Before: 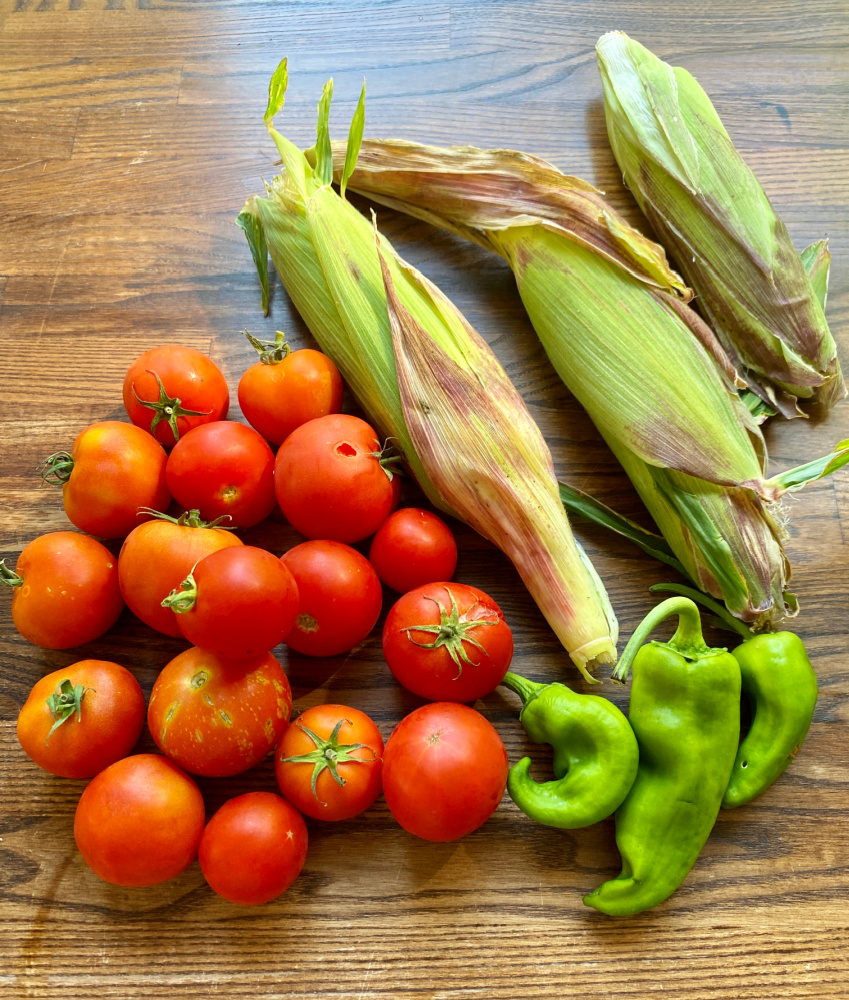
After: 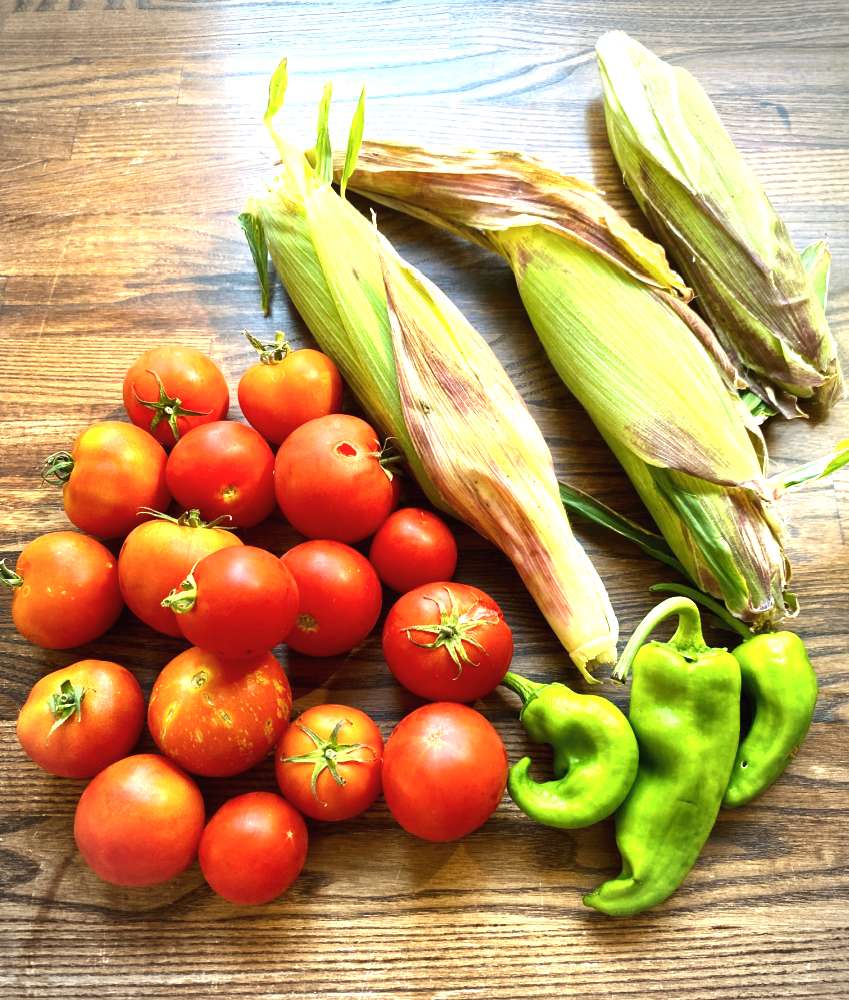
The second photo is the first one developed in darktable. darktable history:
color balance rgb: shadows lift › chroma 1.038%, shadows lift › hue 242.44°, perceptual saturation grading › global saturation -2.08%, perceptual saturation grading › highlights -7.085%, perceptual saturation grading › mid-tones 8.211%, perceptual saturation grading › shadows 5.055%, perceptual brilliance grading › global brilliance 14.312%, perceptual brilliance grading › shadows -35.584%, global vibrance 9.303%
exposure: black level correction -0.002, exposure 0.533 EV, compensate exposure bias true, compensate highlight preservation false
vignetting: dithering 8-bit output
